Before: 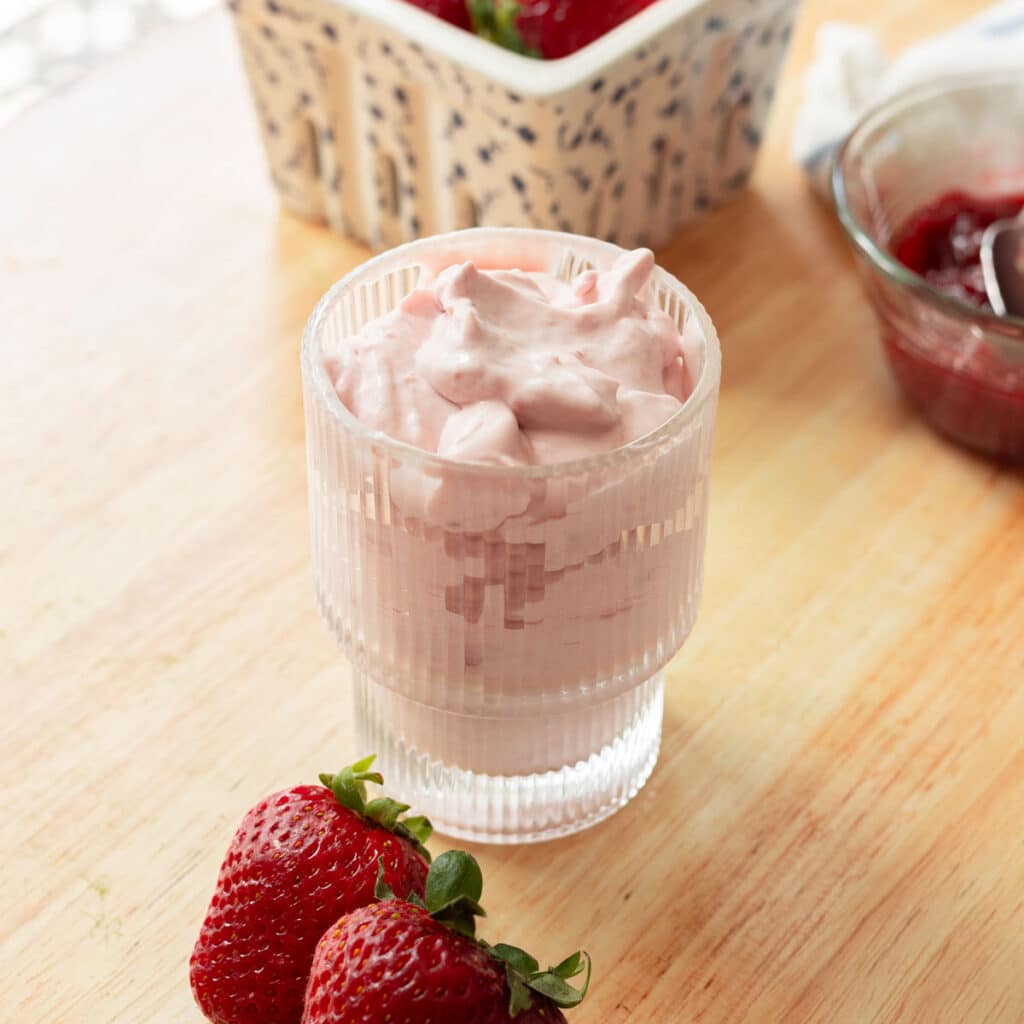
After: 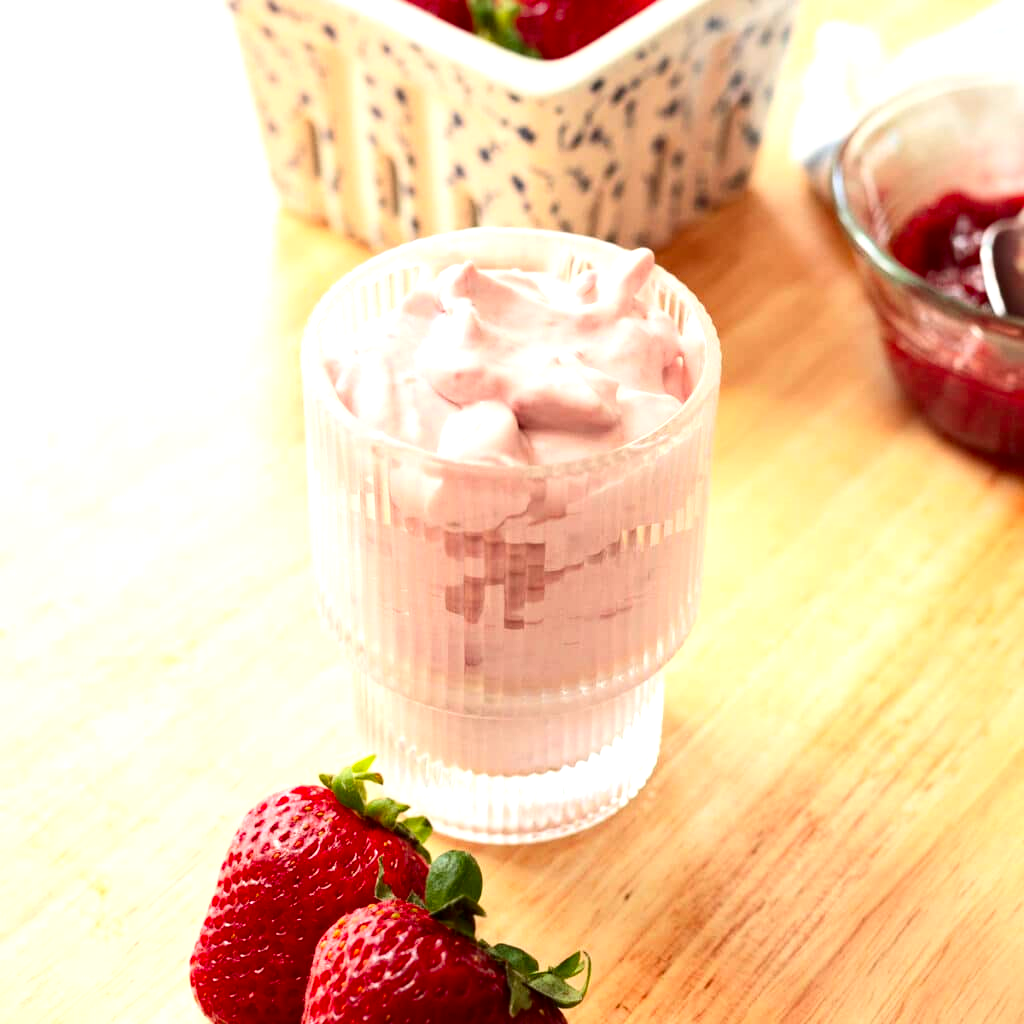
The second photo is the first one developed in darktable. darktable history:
exposure: exposure 0.6 EV, compensate highlight preservation false
contrast brightness saturation: contrast 0.18, saturation 0.3
local contrast: highlights 100%, shadows 100%, detail 120%, midtone range 0.2
